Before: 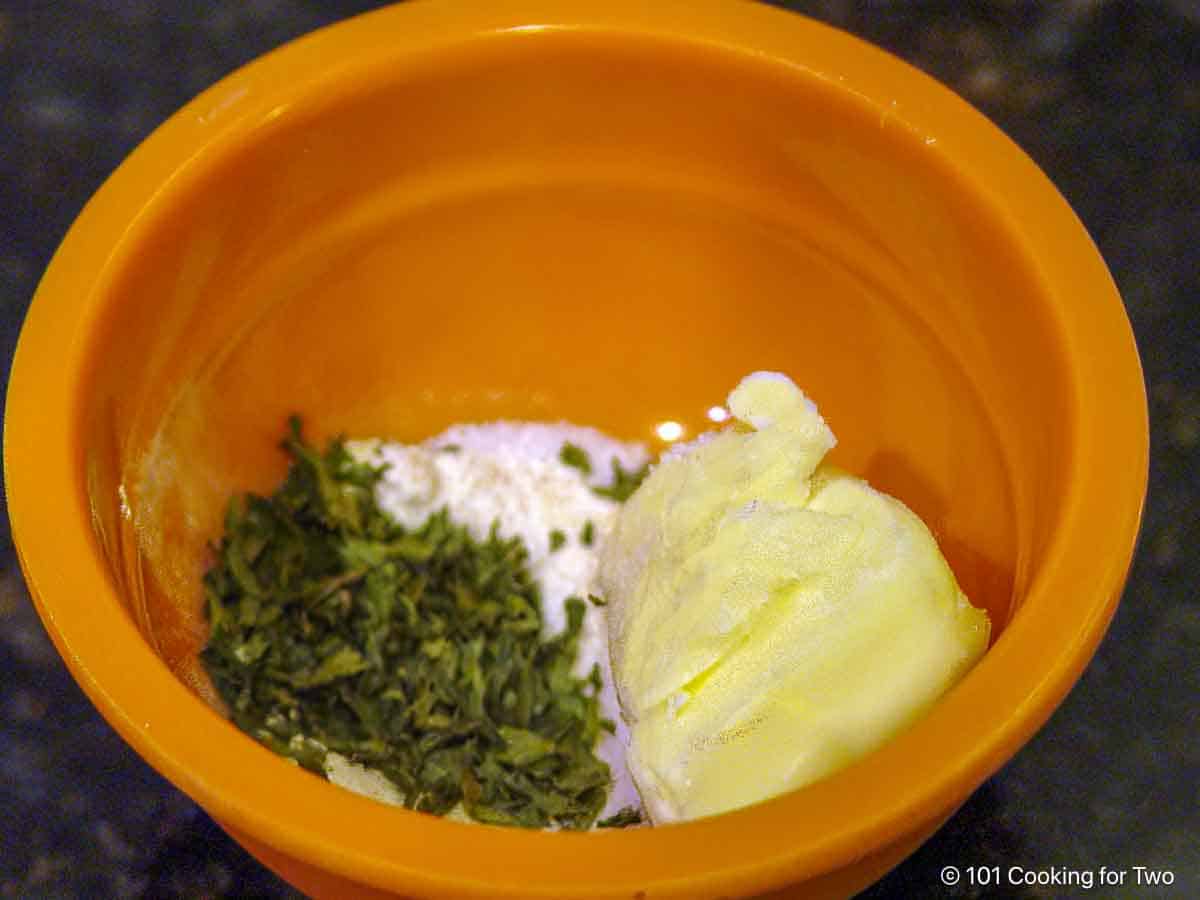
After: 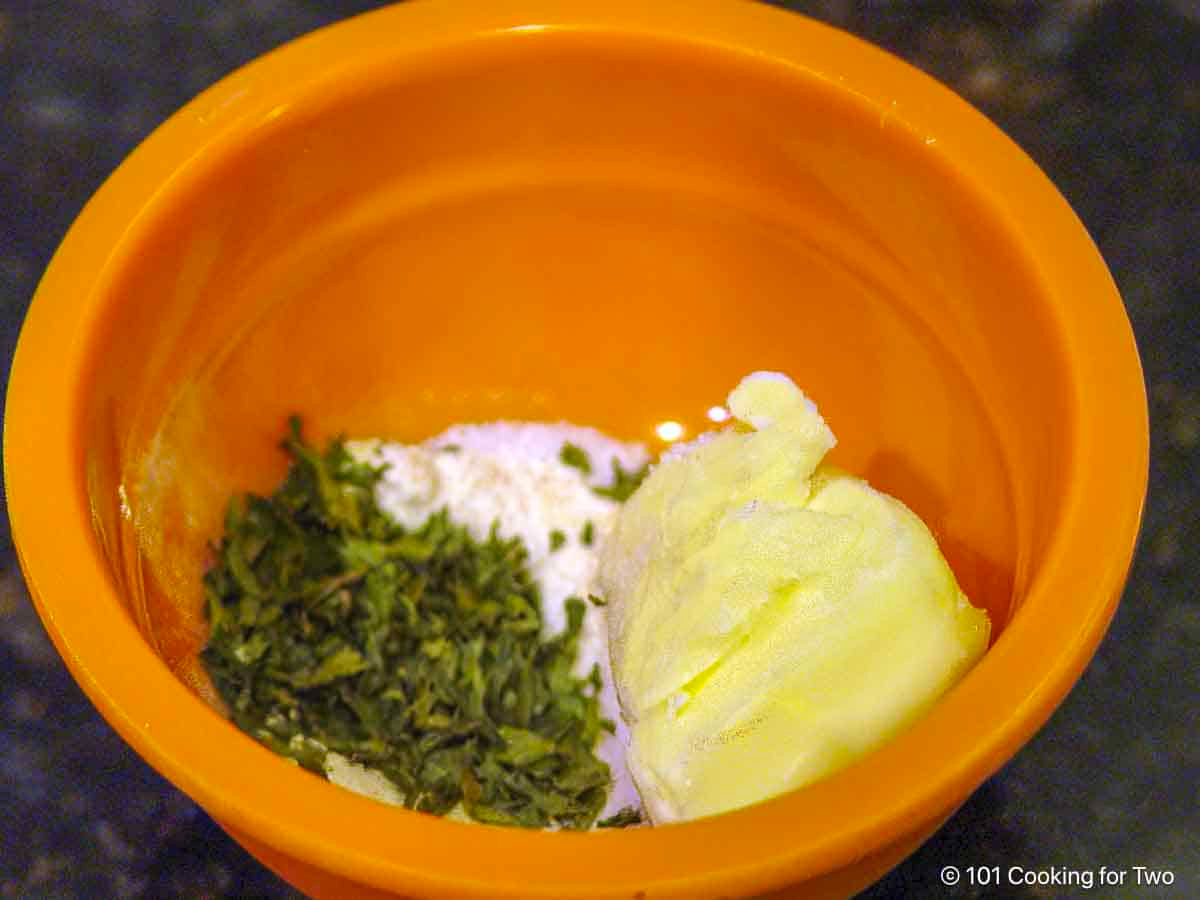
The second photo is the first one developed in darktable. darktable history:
contrast brightness saturation: contrast 0.074, brightness 0.073, saturation 0.182
shadows and highlights: shadows 62.08, white point adjustment 0.319, highlights -34.31, compress 83.89%
